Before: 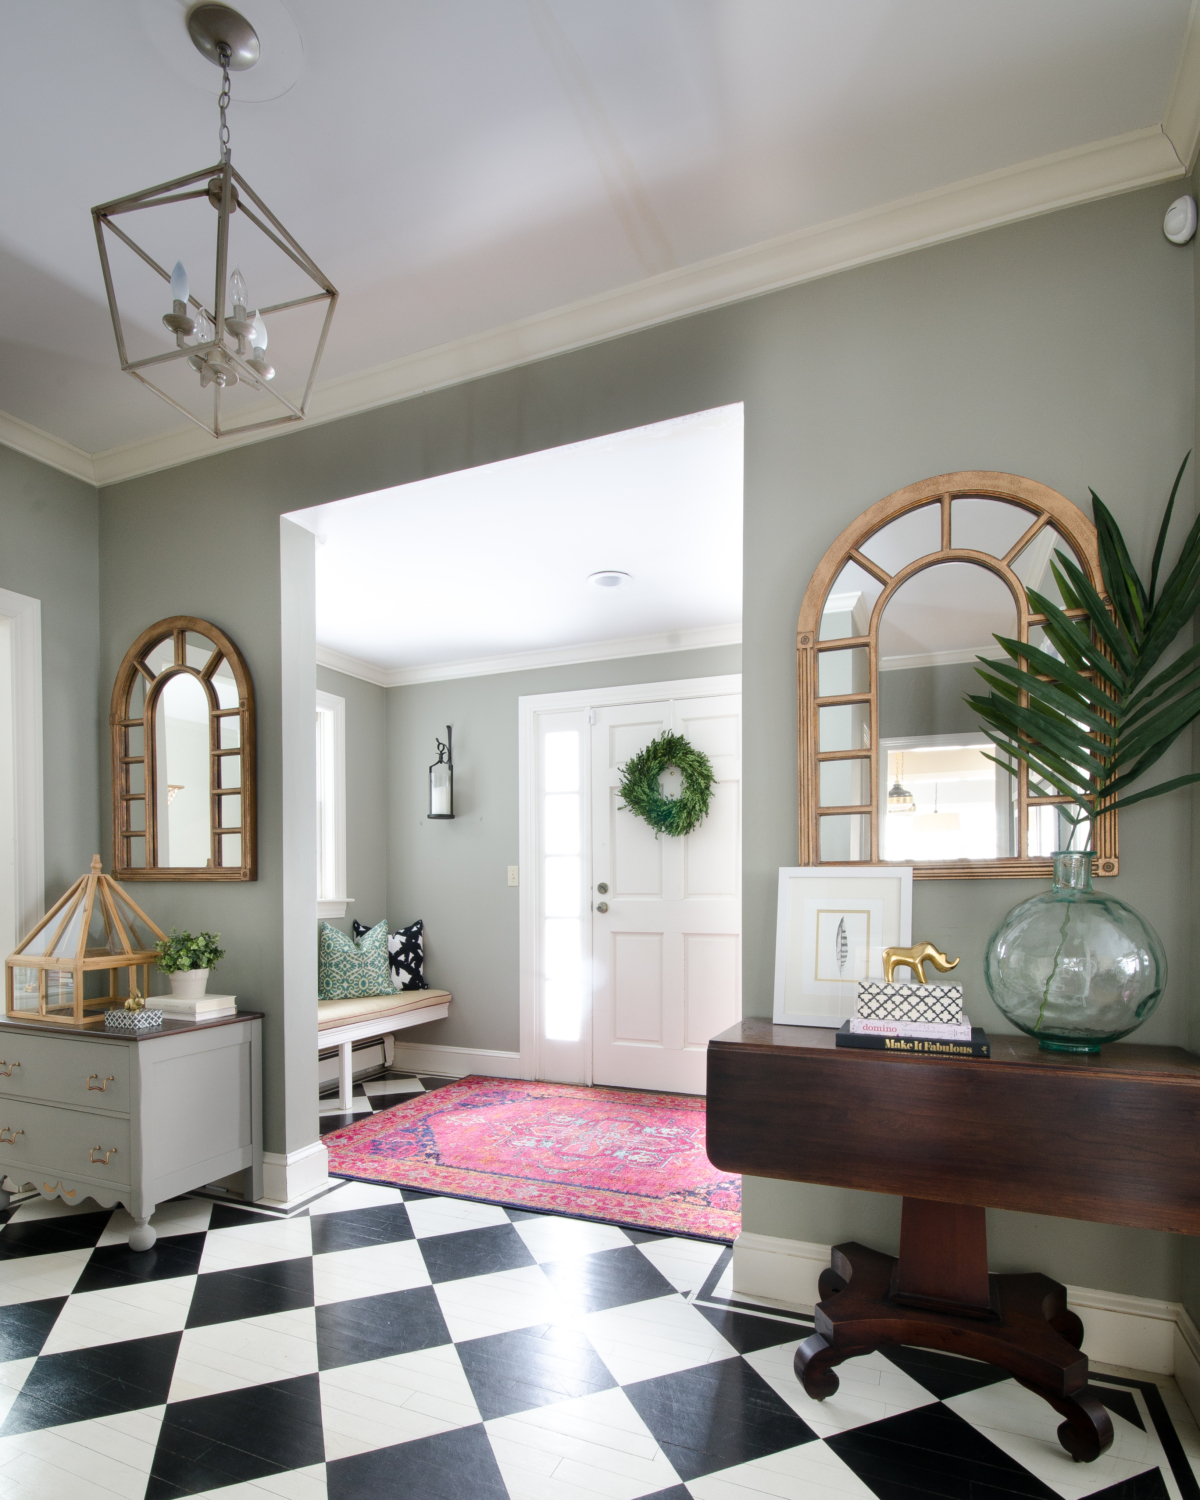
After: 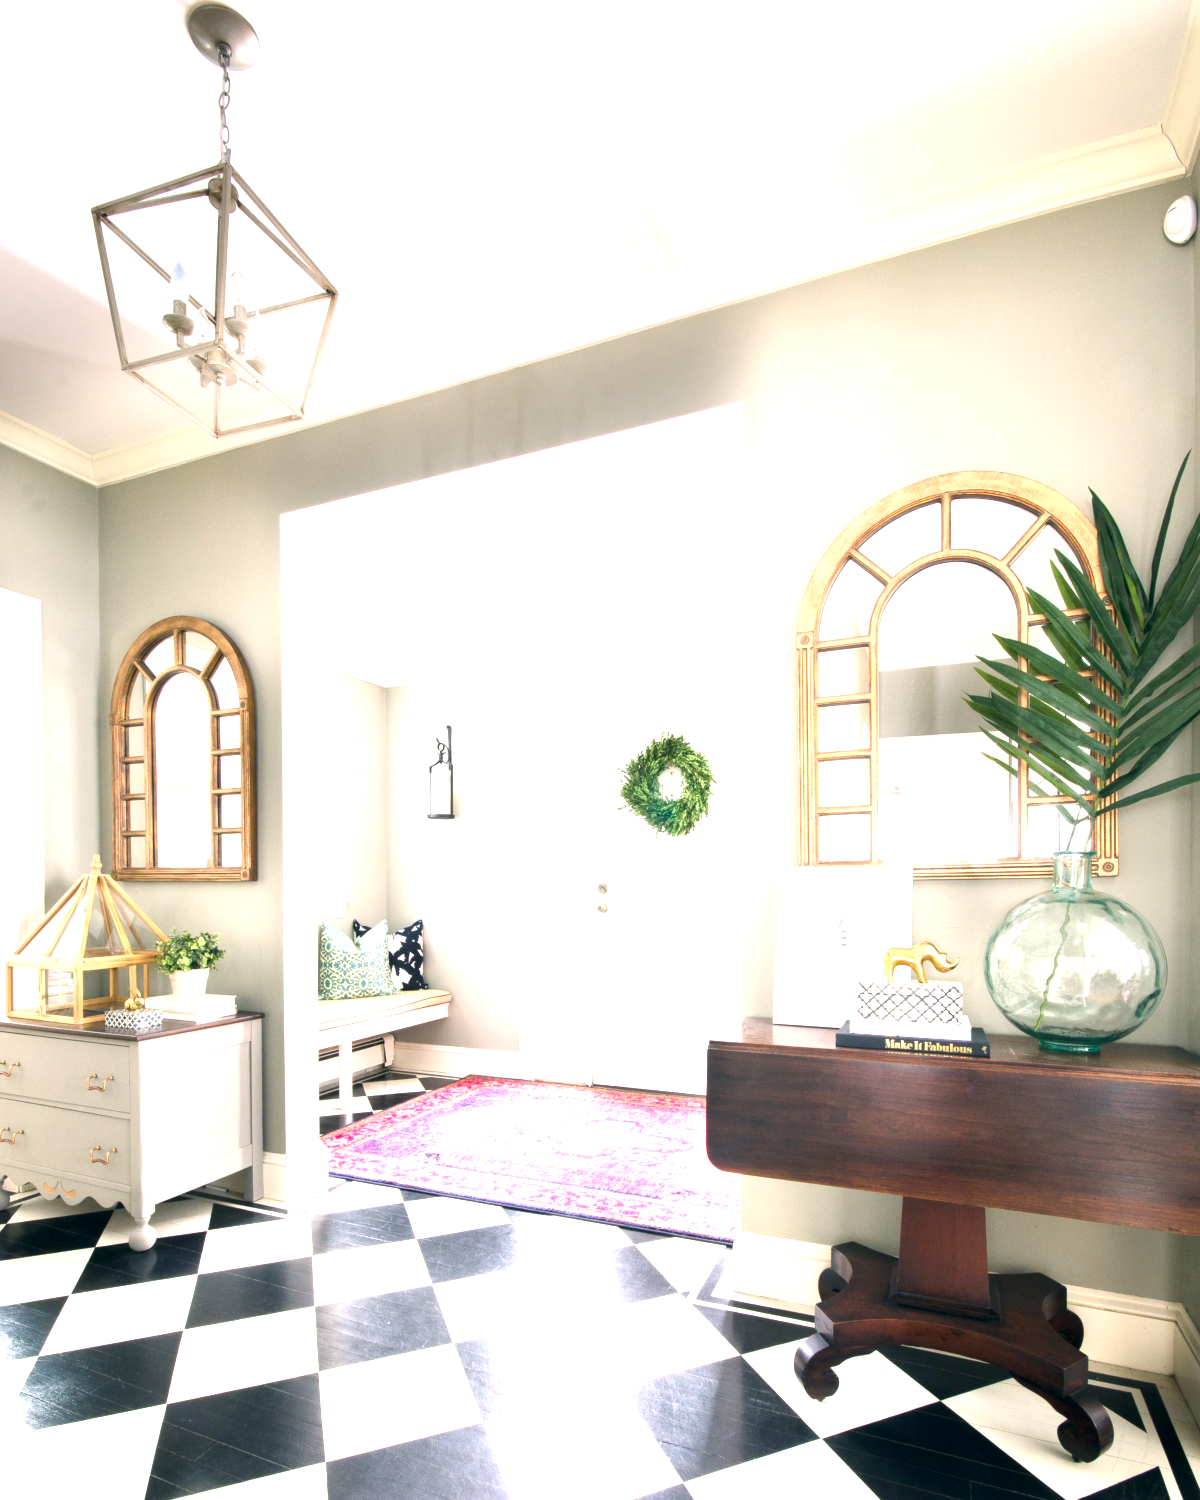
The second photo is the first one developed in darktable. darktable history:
color correction: highlights a* 5.36, highlights b* 5.27, shadows a* -4.82, shadows b* -5.1
exposure: exposure 1.092 EV, compensate exposure bias true, compensate highlight preservation false
